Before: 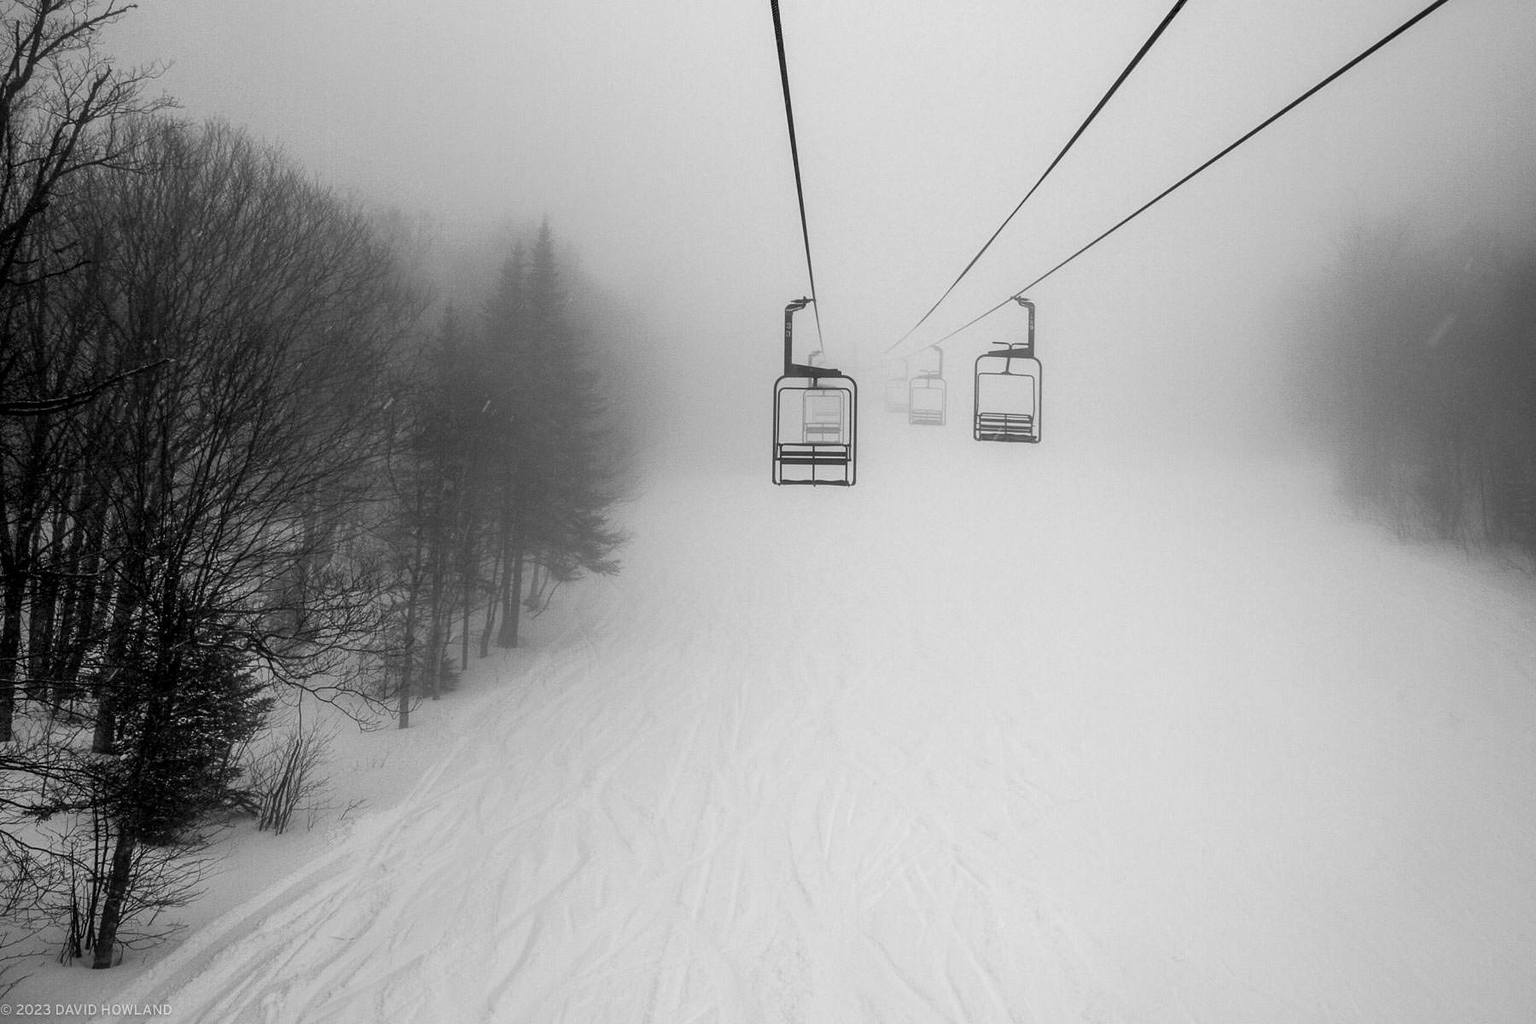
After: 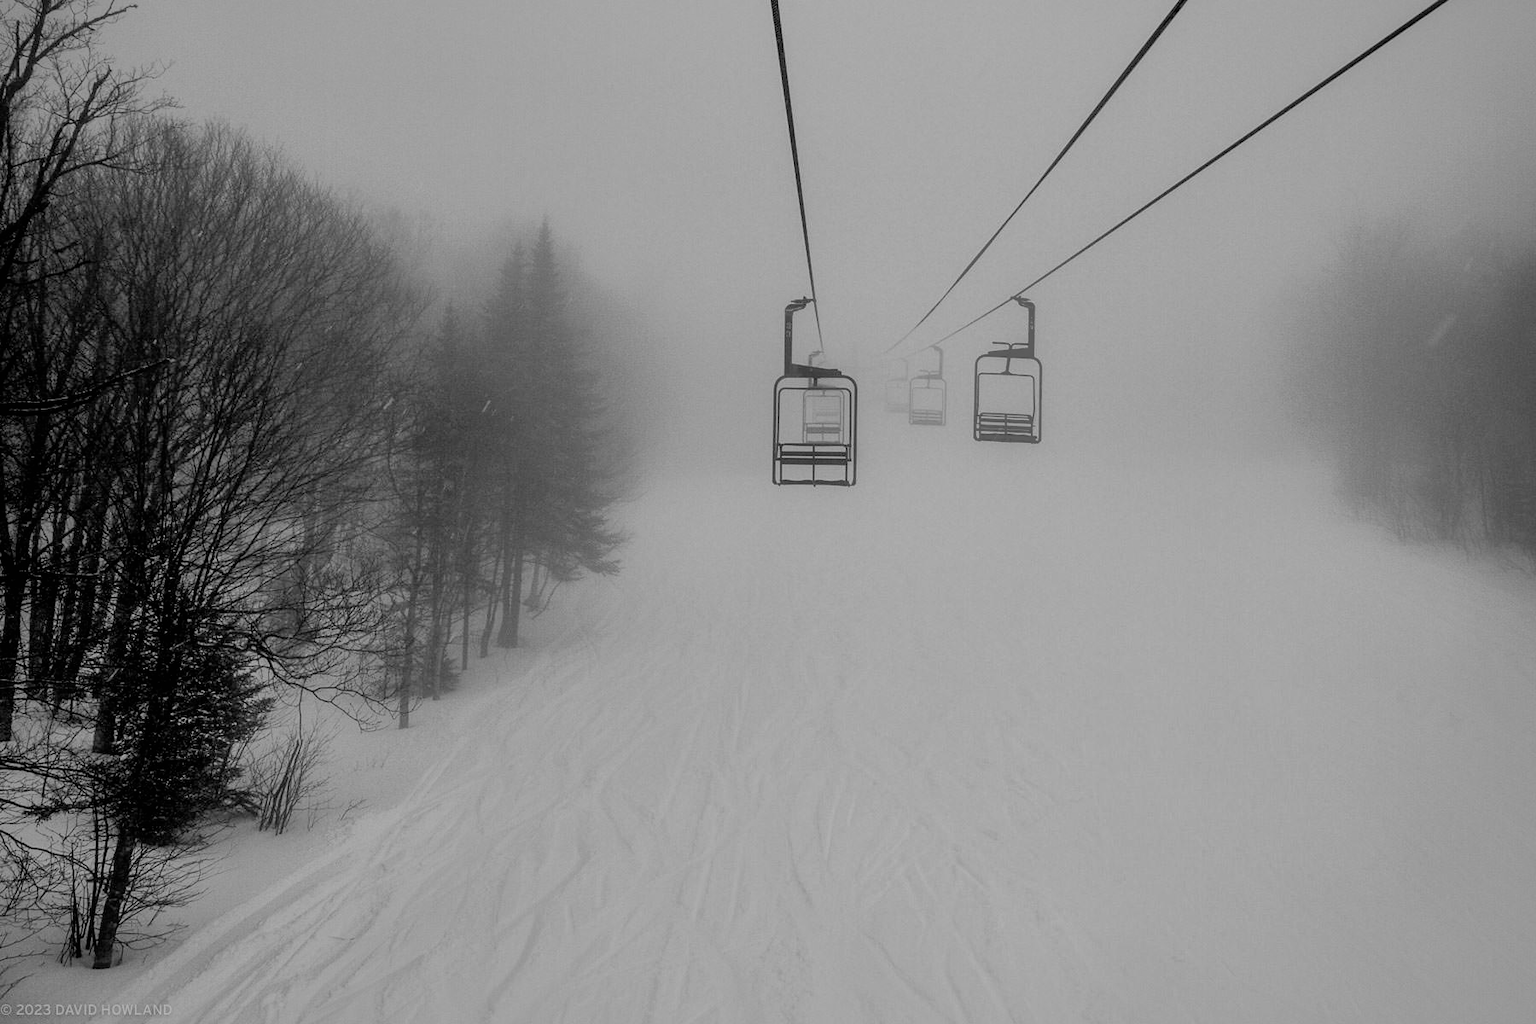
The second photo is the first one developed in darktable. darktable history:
filmic rgb: hardness 4.17
shadows and highlights: shadows 40, highlights -60
